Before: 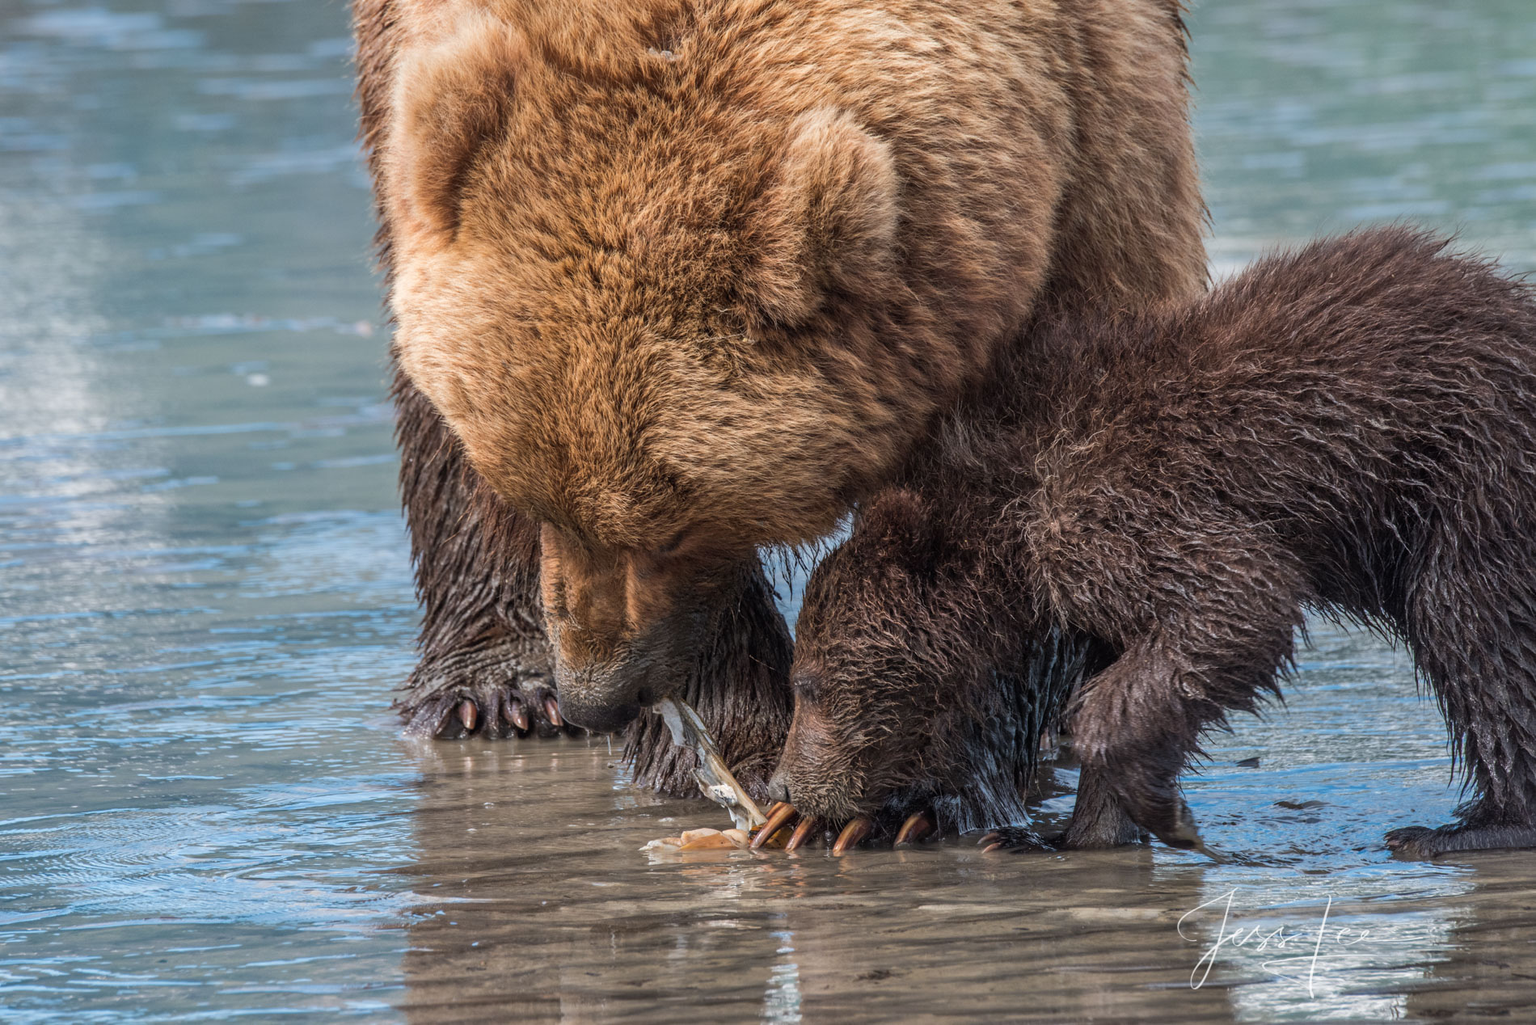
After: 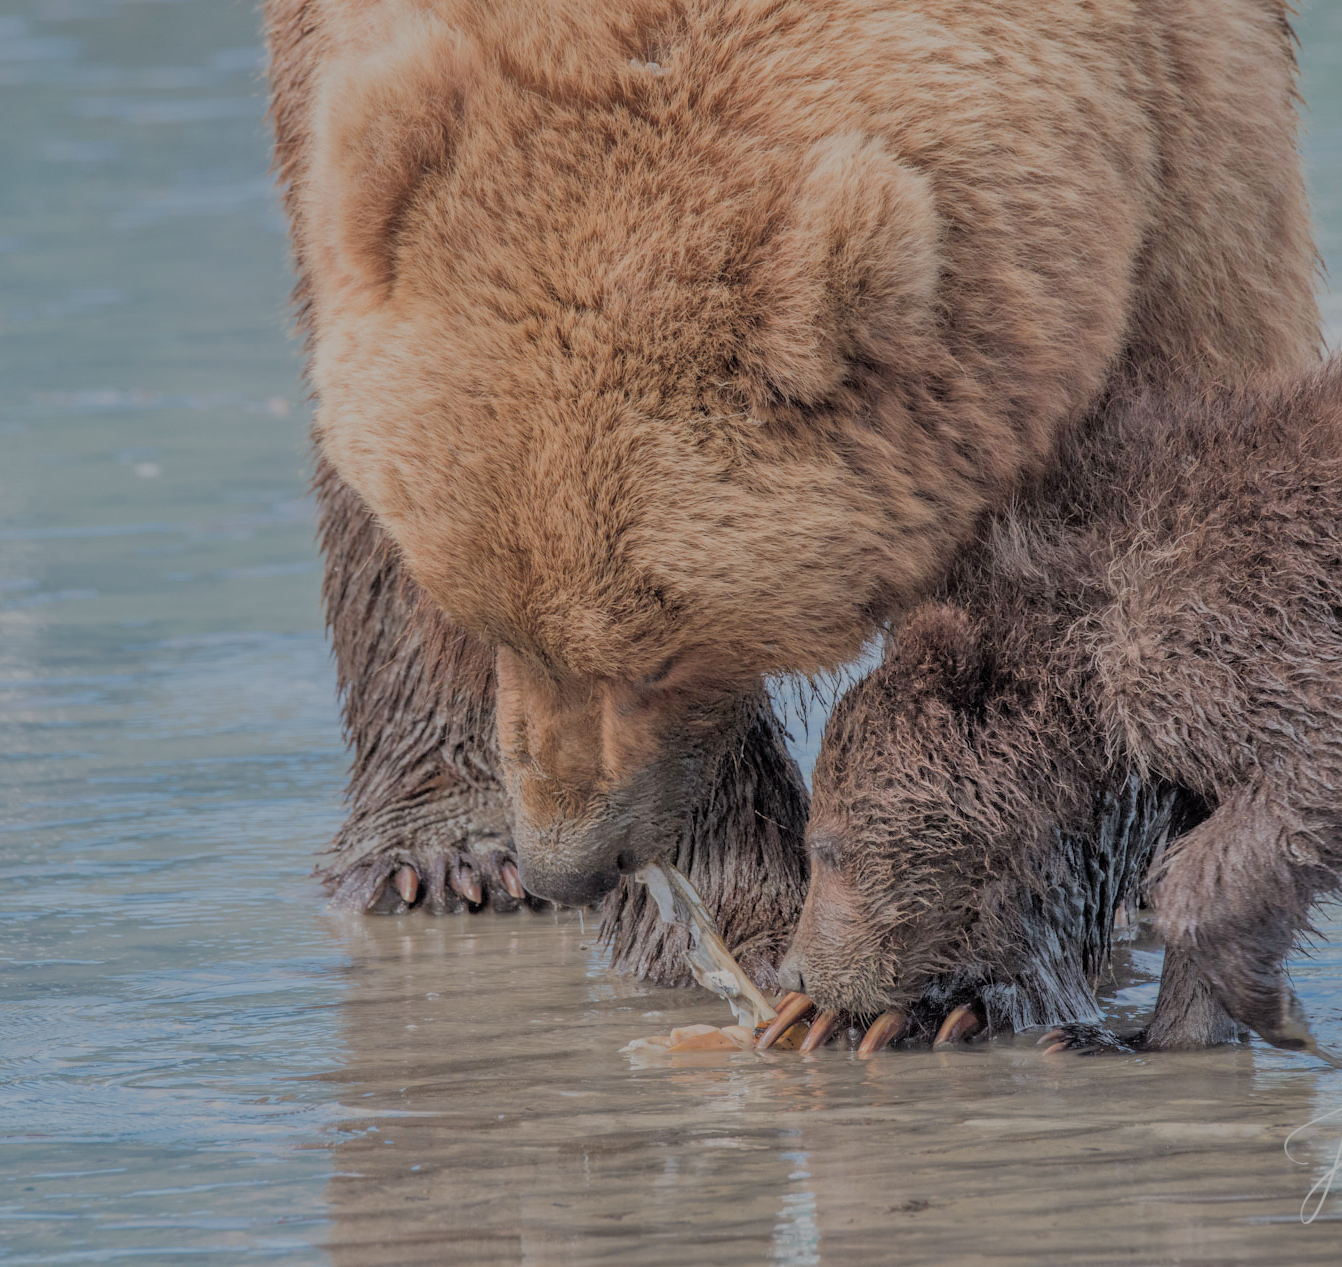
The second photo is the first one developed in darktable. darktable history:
exposure: black level correction 0, exposure 0.588 EV, compensate highlight preservation false
shadows and highlights: soften with gaussian
filmic rgb: black relative exposure -8.01 EV, white relative exposure 8.06 EV, target black luminance 0%, hardness 2.41, latitude 76.43%, contrast 0.564, shadows ↔ highlights balance 0.012%
crop and rotate: left 9.059%, right 20.295%
